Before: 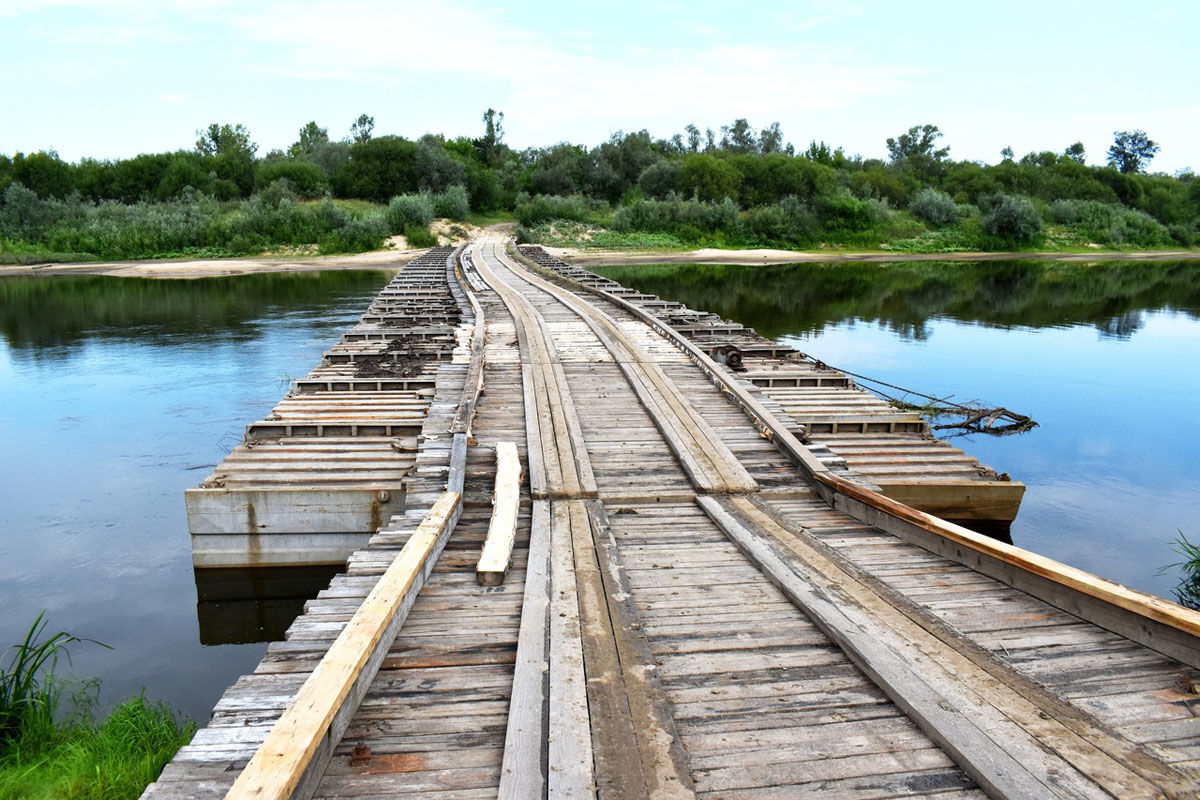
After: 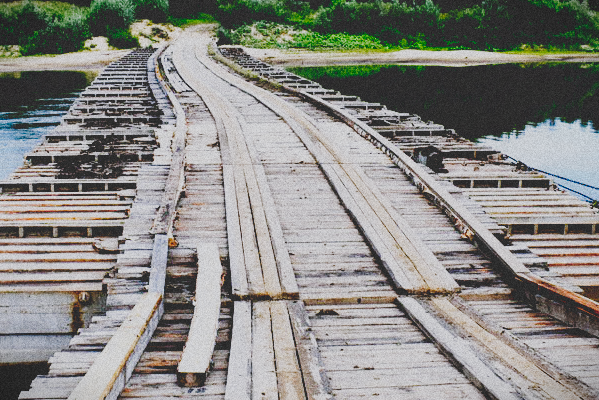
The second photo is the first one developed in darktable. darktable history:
tone curve: curves: ch0 [(0, 0) (0.003, 0.185) (0.011, 0.185) (0.025, 0.187) (0.044, 0.185) (0.069, 0.185) (0.1, 0.18) (0.136, 0.18) (0.177, 0.179) (0.224, 0.202) (0.277, 0.252) (0.335, 0.343) (0.399, 0.452) (0.468, 0.553) (0.543, 0.643) (0.623, 0.717) (0.709, 0.778) (0.801, 0.82) (0.898, 0.856) (1, 1)], preserve colors none
grain: coarseness 0.09 ISO, strength 40%
filmic rgb: black relative exposure -7.65 EV, white relative exposure 4.56 EV, hardness 3.61
crop: left 25%, top 25%, right 25%, bottom 25%
vignetting: fall-off start 100%, brightness -0.406, saturation -0.3, width/height ratio 1.324, dithering 8-bit output, unbound false
white balance: red 0.984, blue 1.059
color balance: lift [1, 1.001, 0.999, 1.001], gamma [1, 1.004, 1.007, 0.993], gain [1, 0.991, 0.987, 1.013], contrast 7.5%, contrast fulcrum 10%, output saturation 115%
color balance rgb: shadows lift › luminance -10%, shadows lift › chroma 1%, shadows lift › hue 113°, power › luminance -15%, highlights gain › chroma 0.2%, highlights gain › hue 333°, global offset › luminance 0.5%, perceptual saturation grading › global saturation 20%, perceptual saturation grading › highlights -50%, perceptual saturation grading › shadows 25%, contrast -10%
